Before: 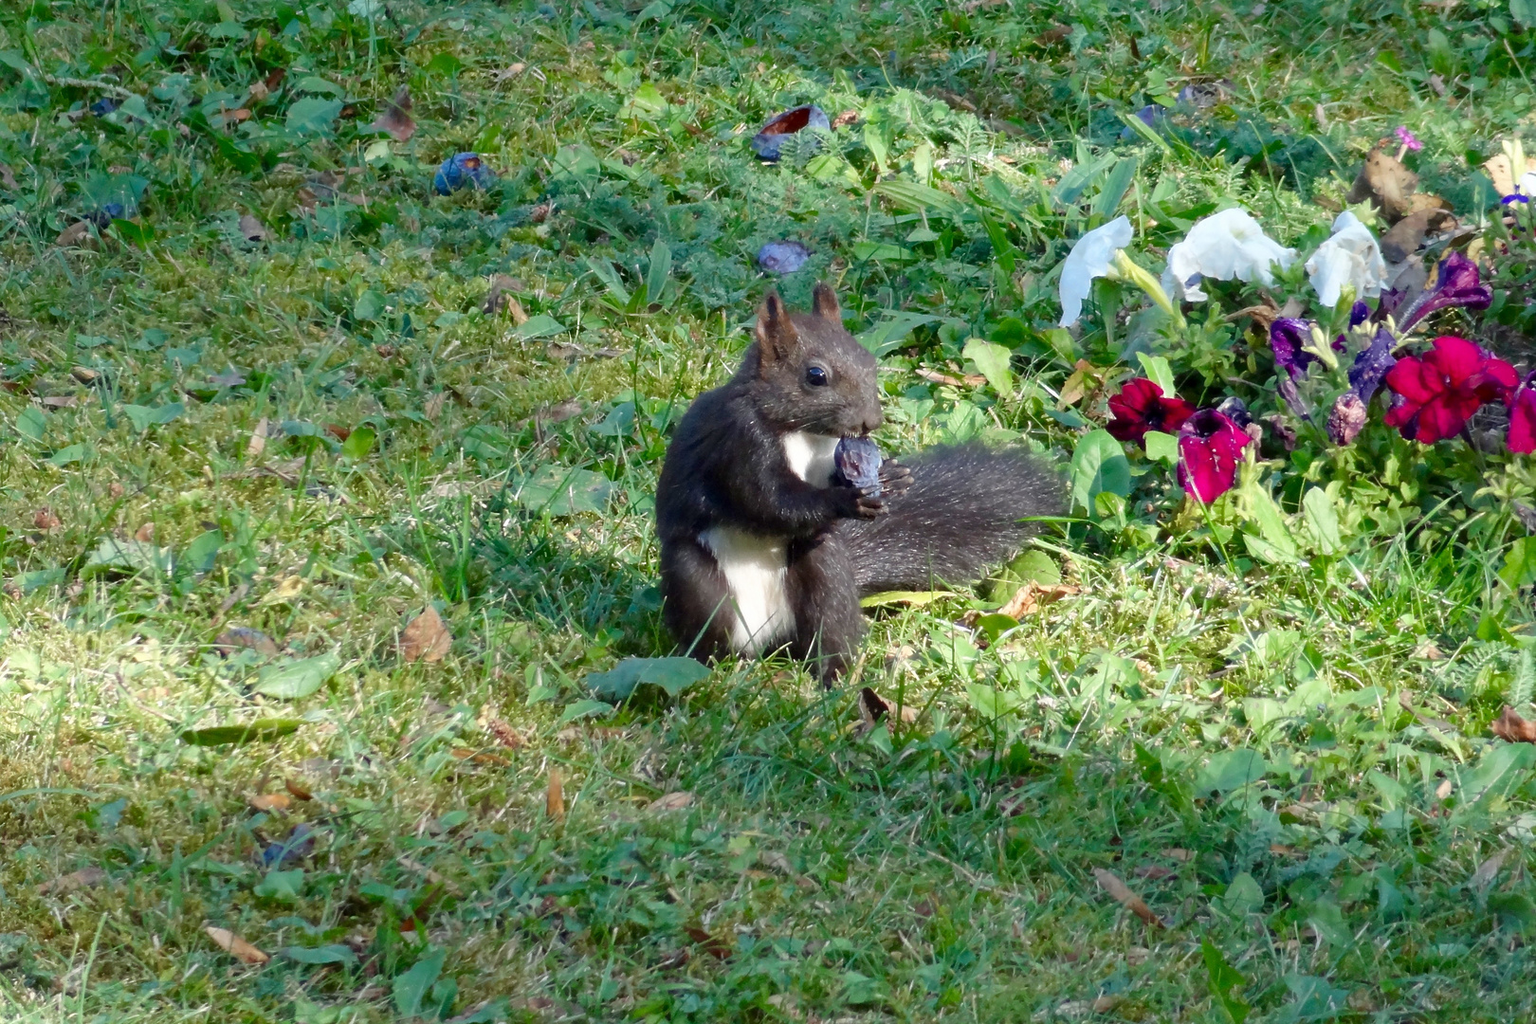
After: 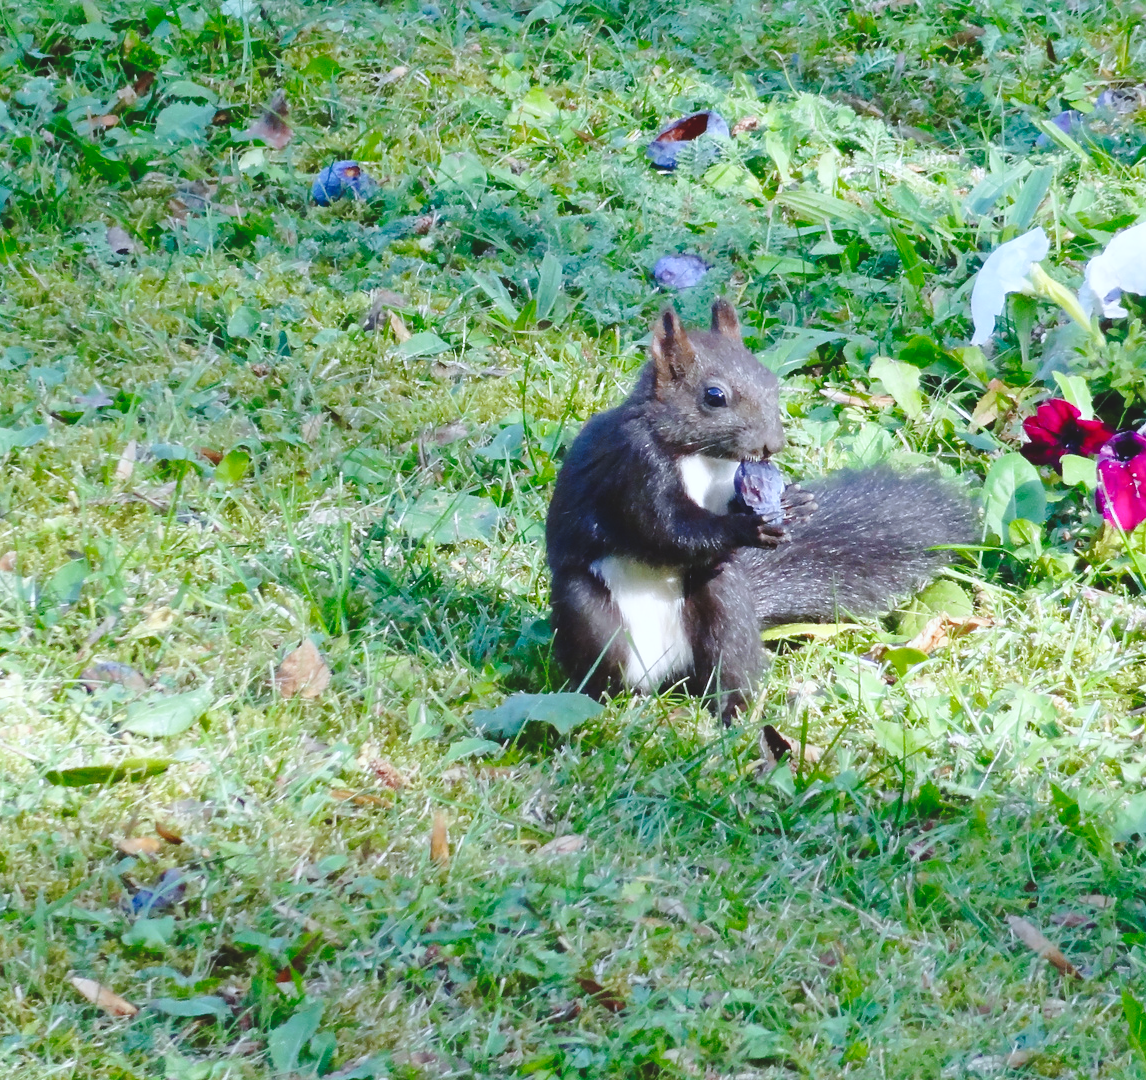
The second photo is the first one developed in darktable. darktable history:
tone curve: curves: ch0 [(0, 0) (0.003, 0.072) (0.011, 0.073) (0.025, 0.072) (0.044, 0.076) (0.069, 0.089) (0.1, 0.103) (0.136, 0.123) (0.177, 0.158) (0.224, 0.21) (0.277, 0.275) (0.335, 0.372) (0.399, 0.463) (0.468, 0.556) (0.543, 0.633) (0.623, 0.712) (0.709, 0.795) (0.801, 0.869) (0.898, 0.942) (1, 1)], preserve colors none
white balance: red 0.926, green 1.003, blue 1.133
contrast brightness saturation: contrast 0.1, brightness 0.03, saturation 0.09
crop and rotate: left 9.061%, right 20.142%
color balance: lift [1.007, 1, 1, 1], gamma [1.097, 1, 1, 1]
